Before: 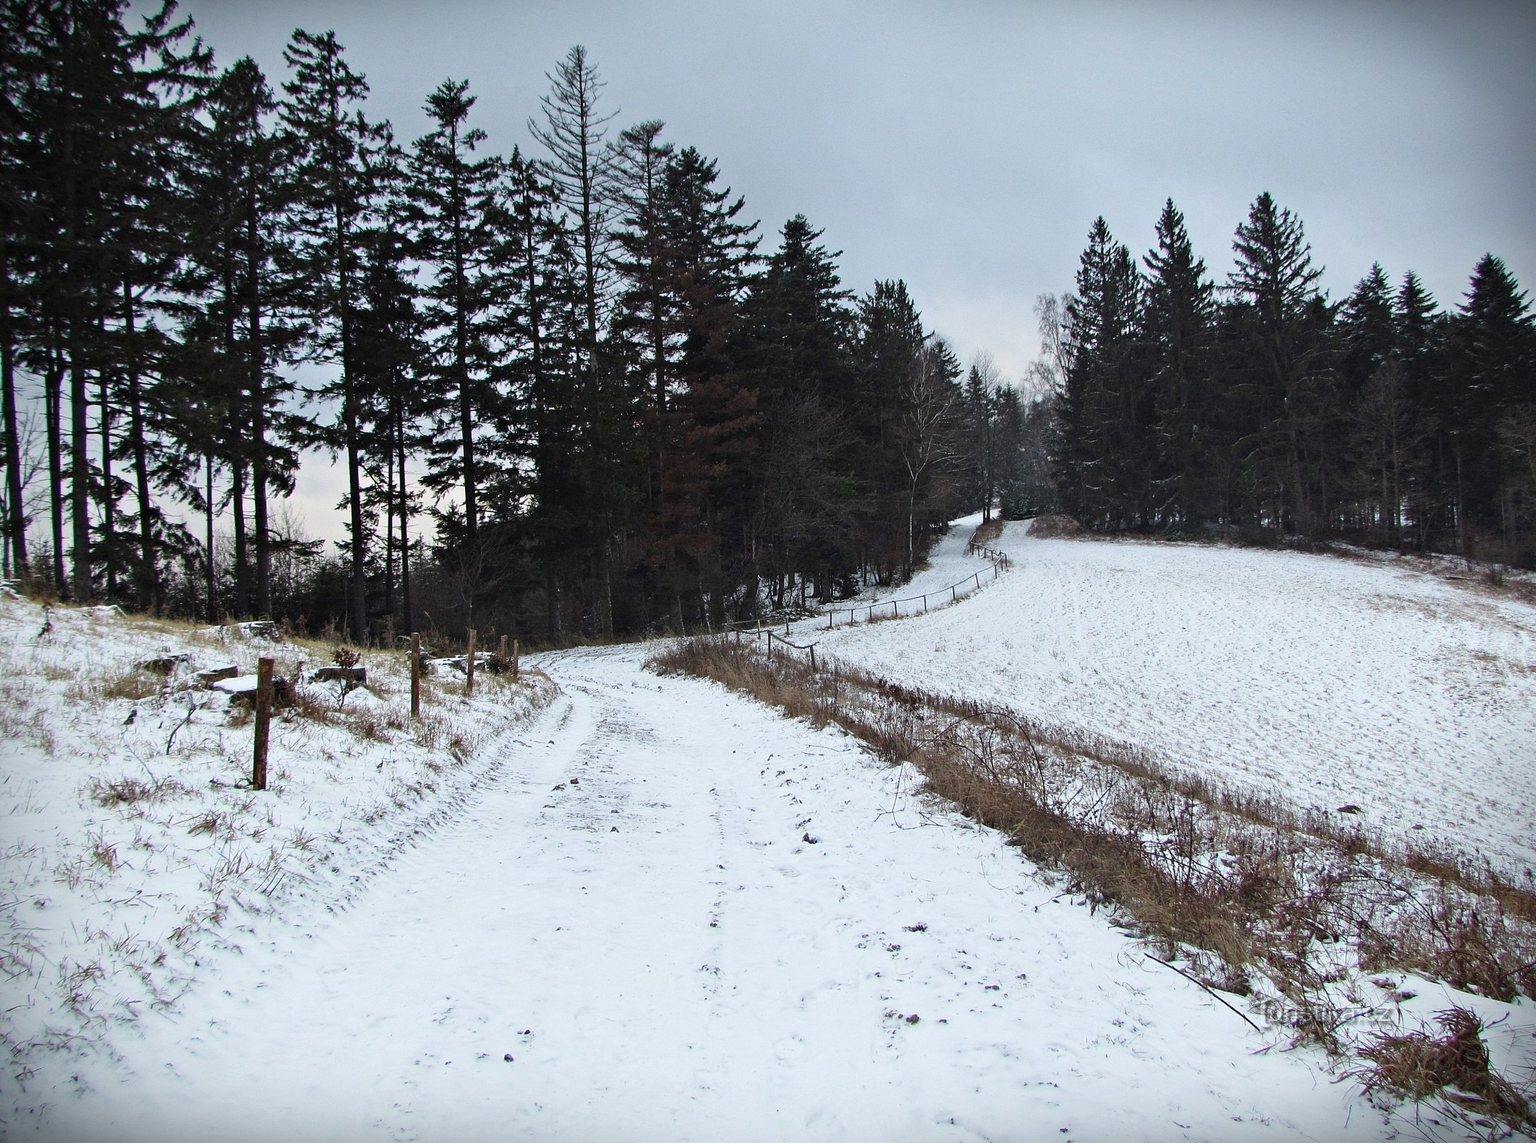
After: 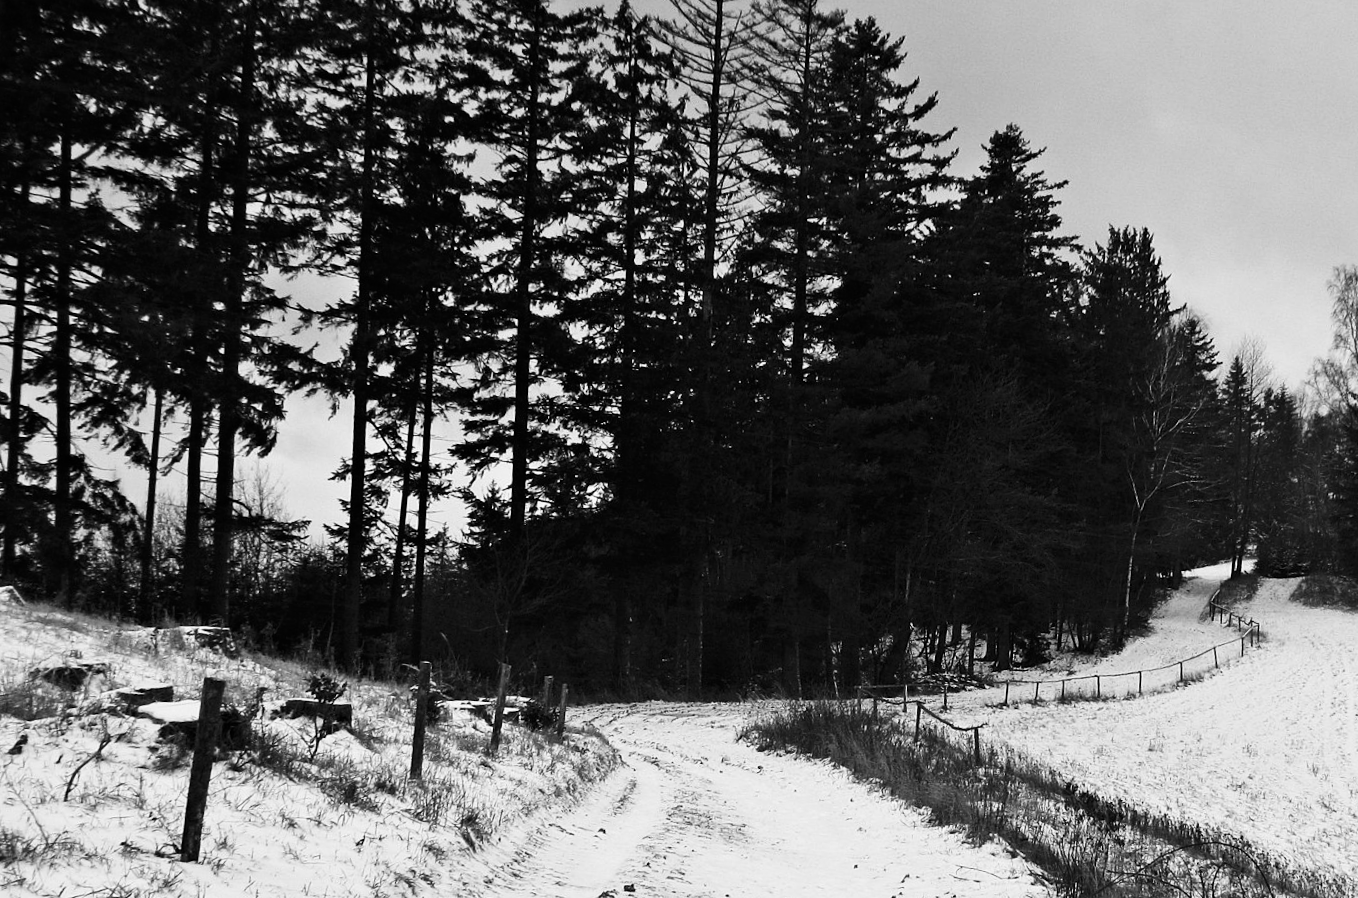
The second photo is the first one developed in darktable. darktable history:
contrast brightness saturation: contrast 0.19, brightness -0.11, saturation 0.21
monochrome: a -11.7, b 1.62, size 0.5, highlights 0.38
crop and rotate: angle -4.99°, left 2.122%, top 6.945%, right 27.566%, bottom 30.519%
